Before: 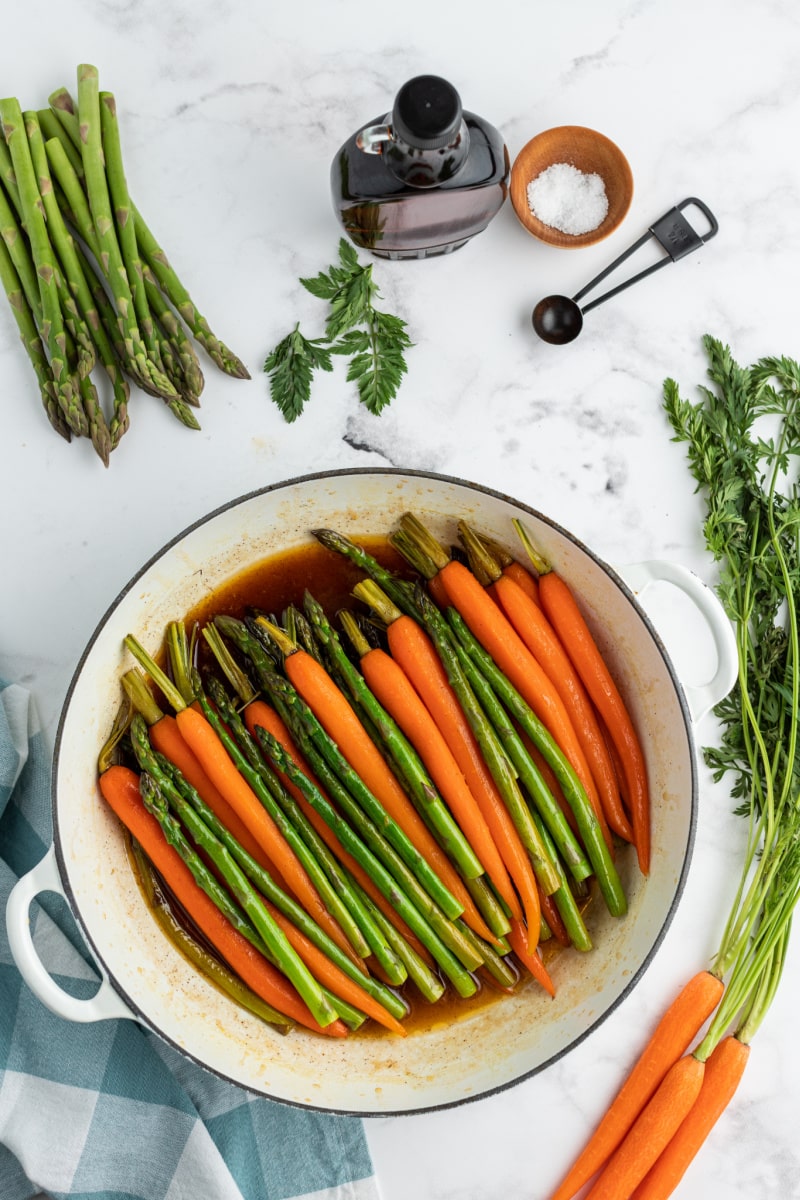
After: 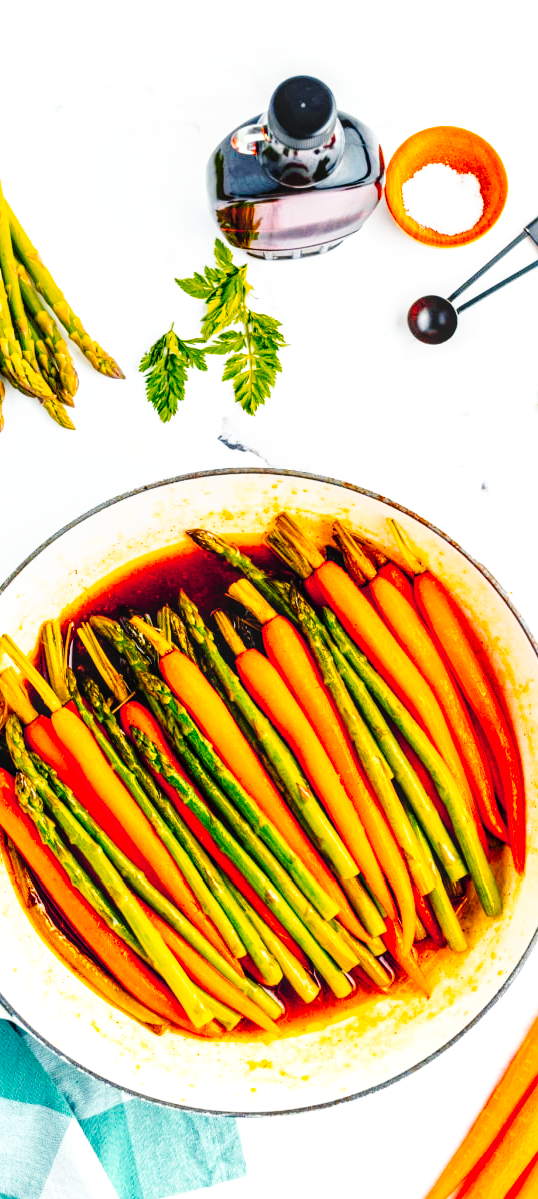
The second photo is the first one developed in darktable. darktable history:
local contrast: on, module defaults
crop and rotate: left 15.743%, right 16.92%
base curve: curves: ch0 [(0, 0) (0, 0) (0.002, 0.001) (0.008, 0.003) (0.019, 0.011) (0.037, 0.037) (0.064, 0.11) (0.102, 0.232) (0.152, 0.379) (0.216, 0.524) (0.296, 0.665) (0.394, 0.789) (0.512, 0.881) (0.651, 0.945) (0.813, 0.986) (1, 1)], preserve colors none
color zones: curves: ch1 [(0.235, 0.558) (0.75, 0.5)]; ch2 [(0.25, 0.462) (0.749, 0.457)], process mode strong
exposure: exposure 0.56 EV, compensate exposure bias true, compensate highlight preservation false
color balance rgb: shadows lift › chroma 4.093%, shadows lift › hue 254.23°, linear chroma grading › shadows -39.4%, linear chroma grading › highlights 40.882%, linear chroma grading › global chroma 44.632%, linear chroma grading › mid-tones -29.574%, perceptual saturation grading › global saturation 46.314%, perceptual saturation grading › highlights -49.199%, perceptual saturation grading › shadows 29.436%
